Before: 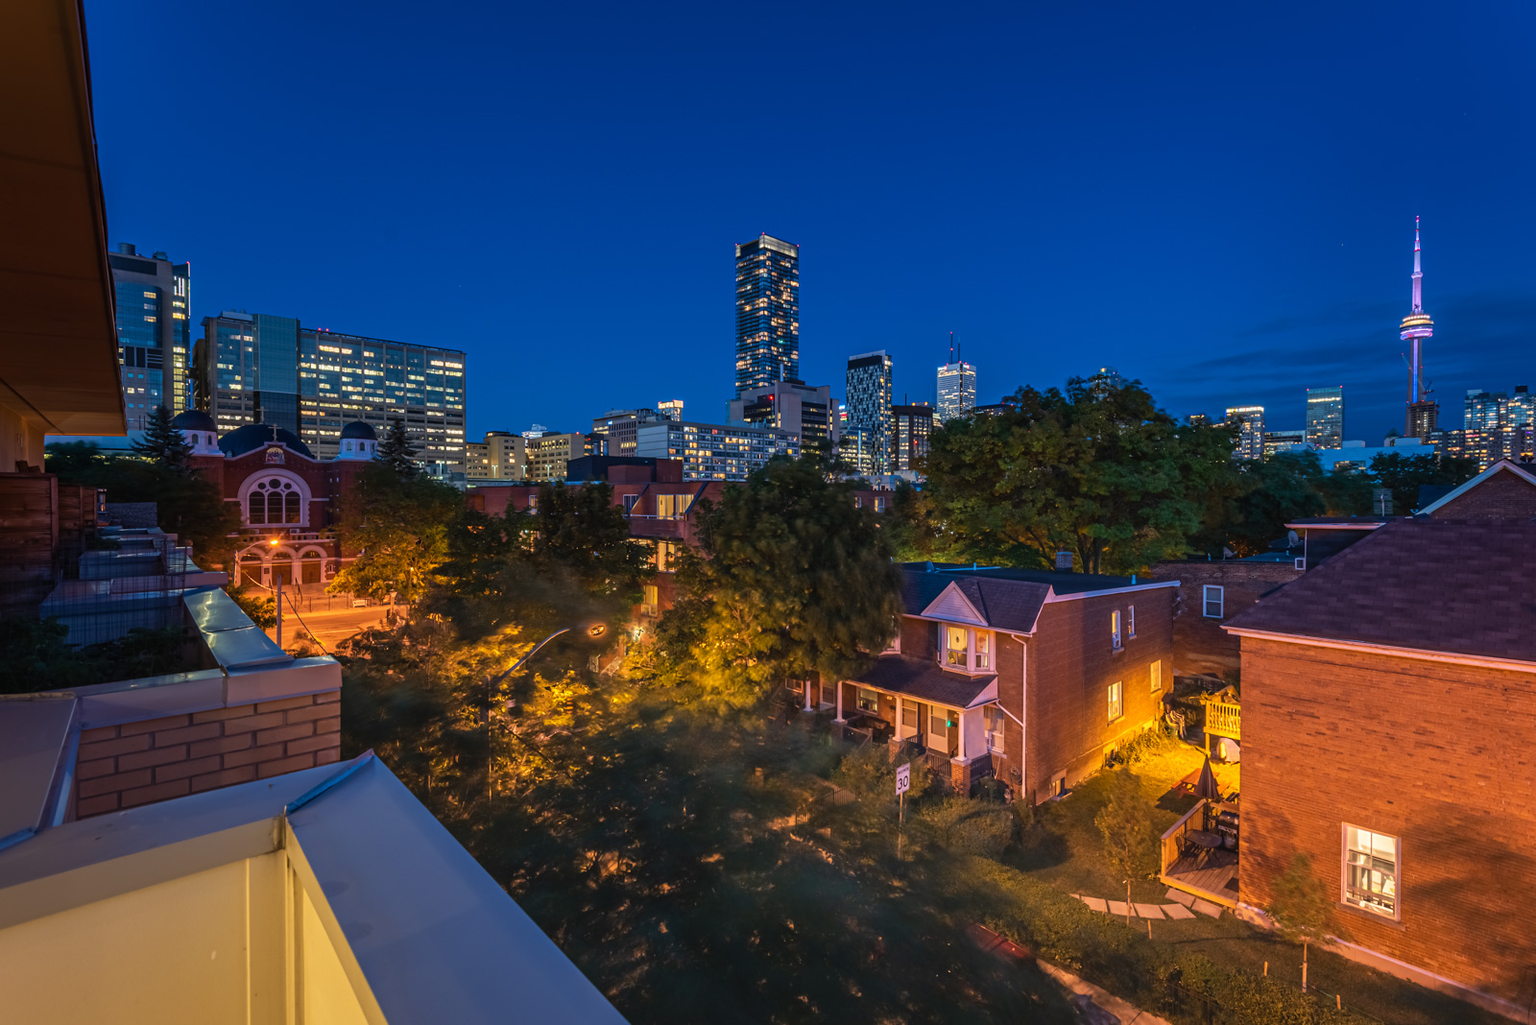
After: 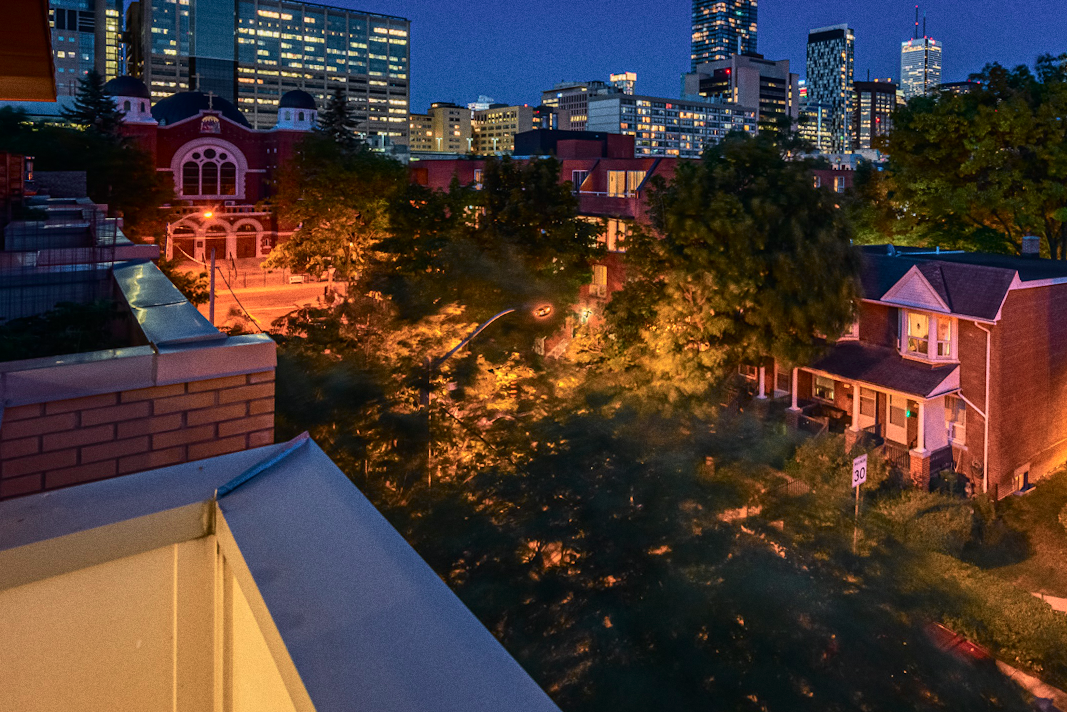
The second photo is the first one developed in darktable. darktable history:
tone curve: curves: ch0 [(0, 0) (0.058, 0.027) (0.214, 0.183) (0.304, 0.288) (0.51, 0.549) (0.658, 0.7) (0.741, 0.775) (0.844, 0.866) (0.986, 0.957)]; ch1 [(0, 0) (0.172, 0.123) (0.312, 0.296) (0.437, 0.429) (0.471, 0.469) (0.502, 0.5) (0.513, 0.515) (0.572, 0.603) (0.617, 0.653) (0.68, 0.724) (0.889, 0.924) (1, 1)]; ch2 [(0, 0) (0.411, 0.424) (0.489, 0.49) (0.502, 0.5) (0.517, 0.519) (0.549, 0.578) (0.604, 0.628) (0.693, 0.686) (1, 1)], color space Lab, independent channels, preserve colors none
grain: coarseness 0.09 ISO
crop and rotate: angle -0.82°, left 3.85%, top 31.828%, right 27.992%
